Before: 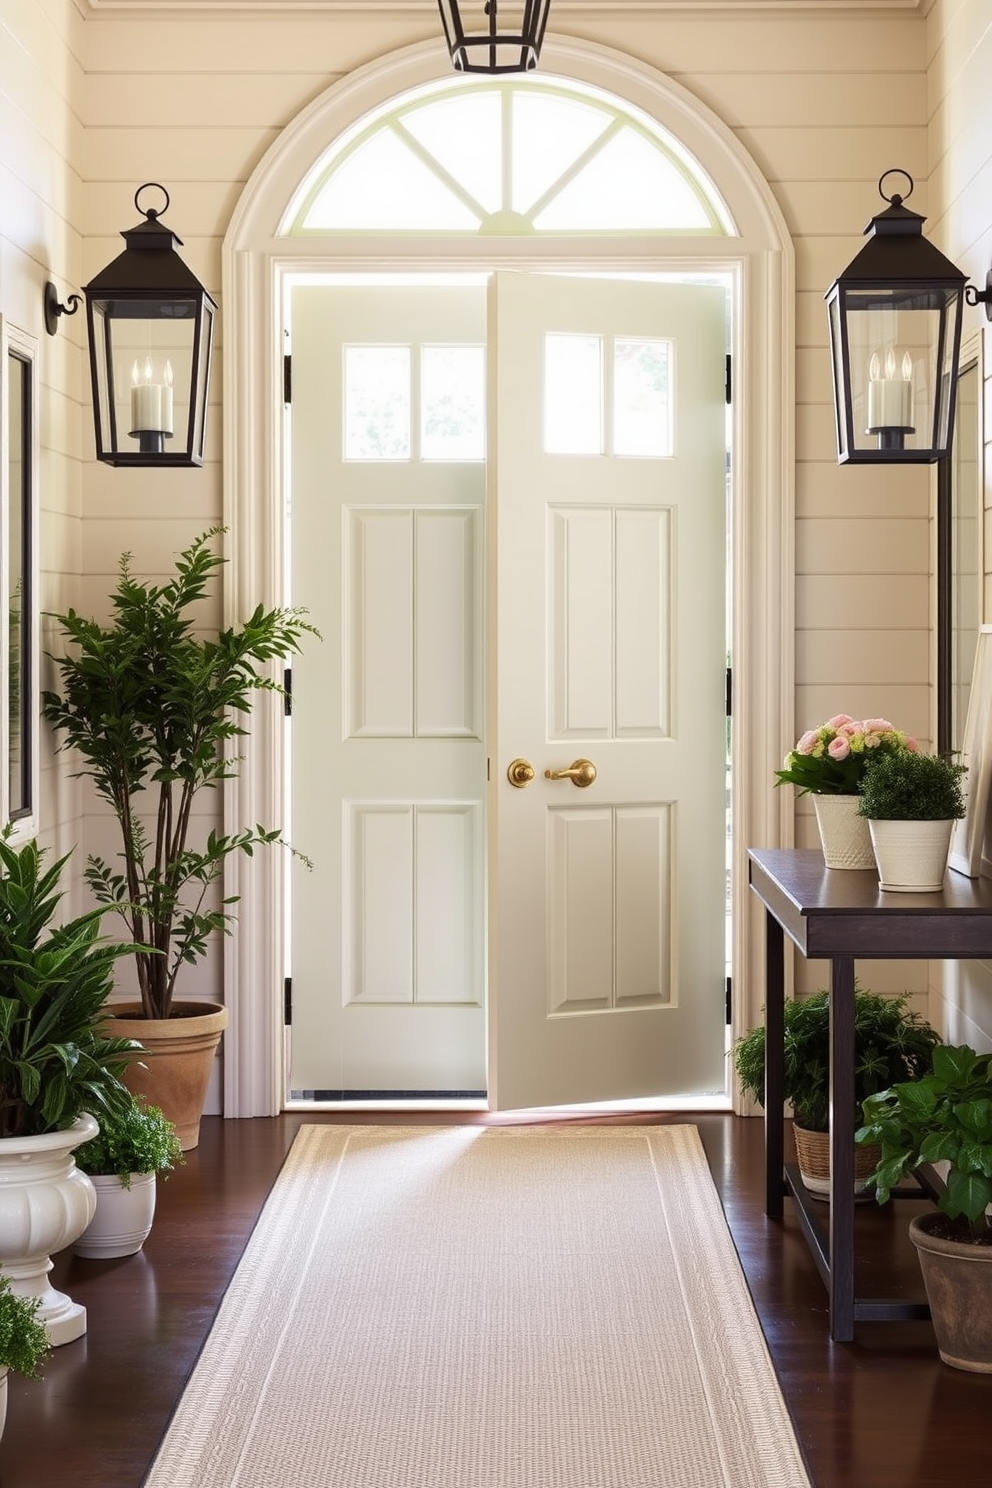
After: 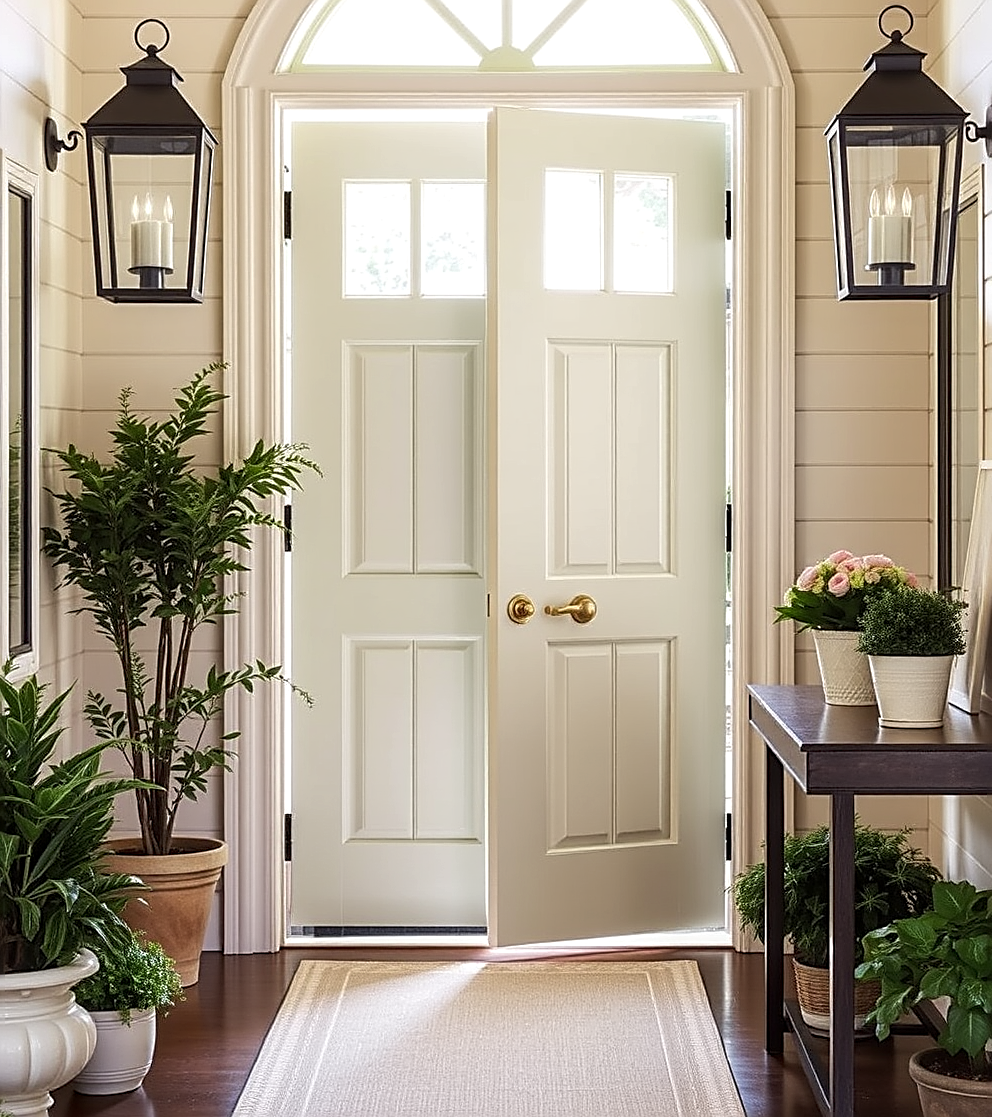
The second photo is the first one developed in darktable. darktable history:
sharpen: amount 0.89
crop: top 11.032%, bottom 13.895%
local contrast: on, module defaults
tone equalizer: edges refinement/feathering 500, mask exposure compensation -1.57 EV, preserve details no
